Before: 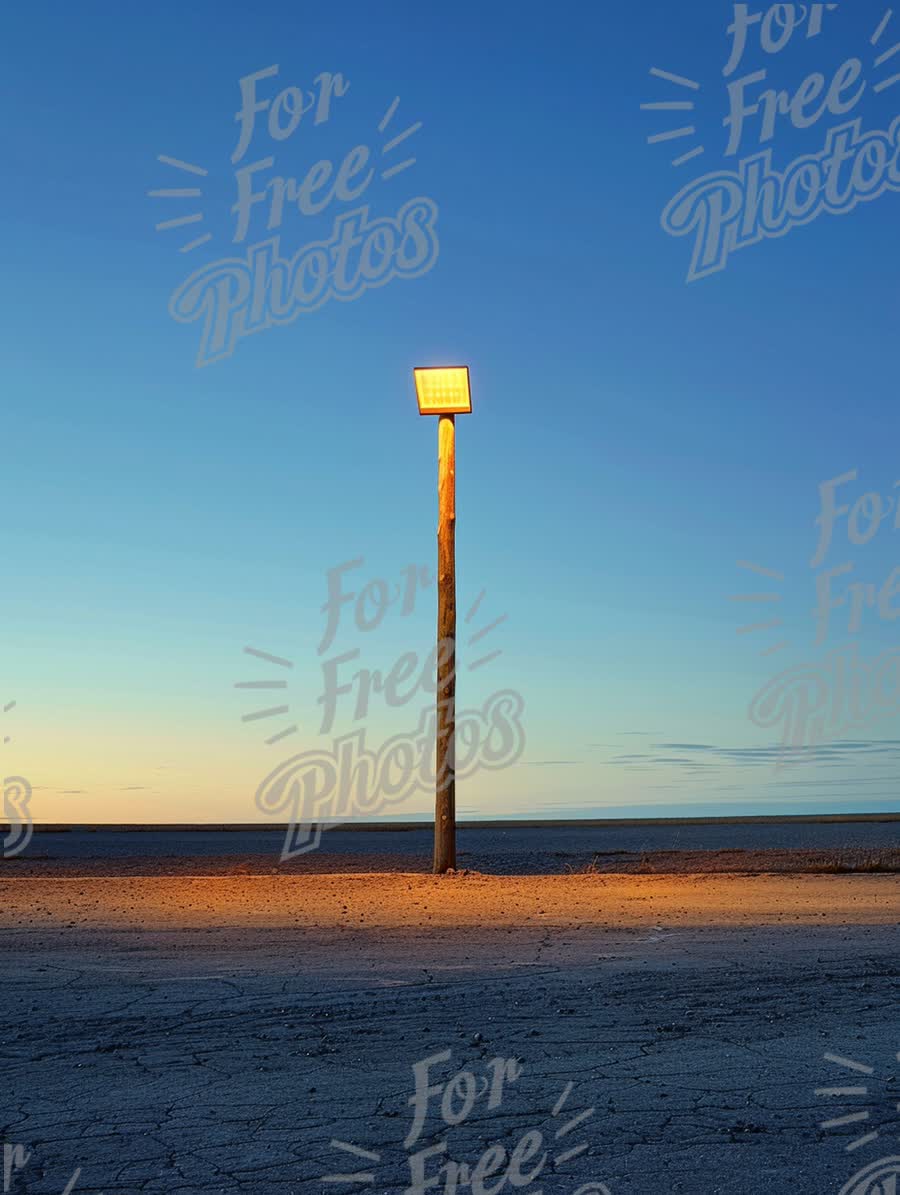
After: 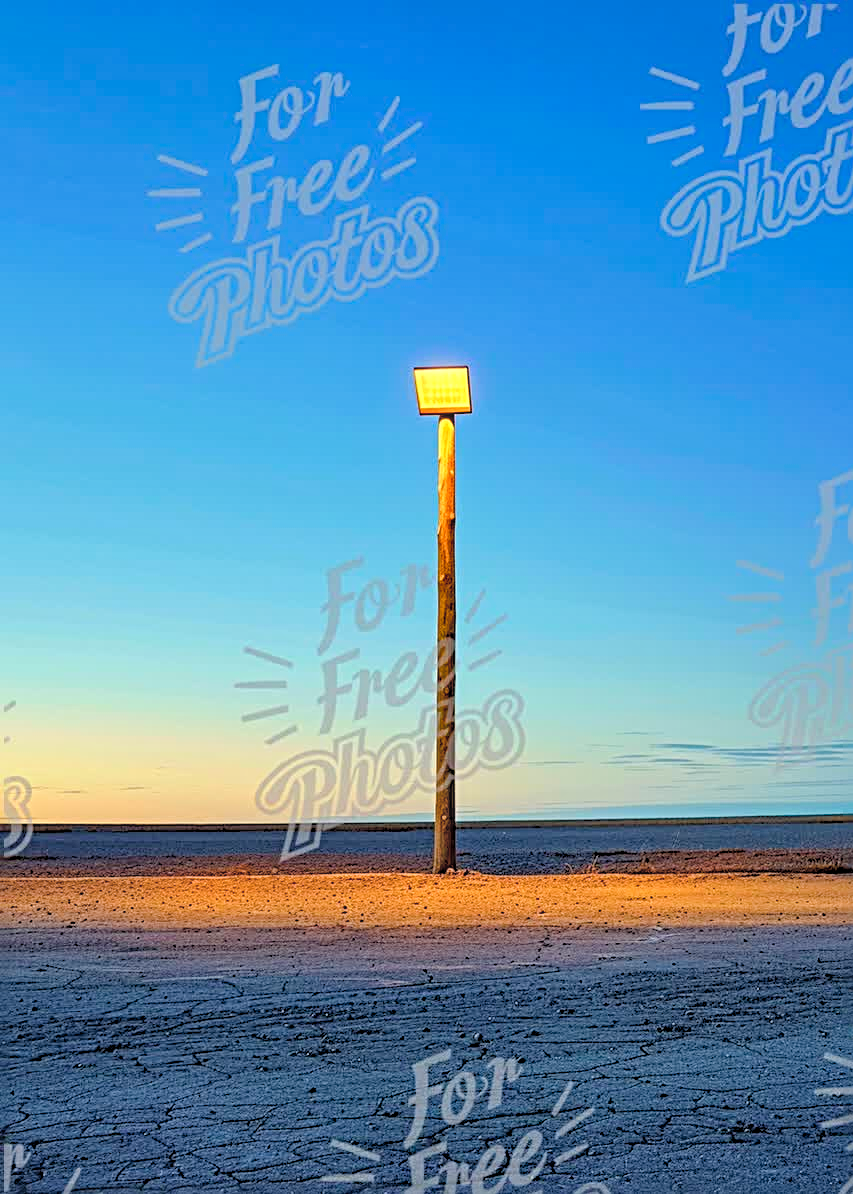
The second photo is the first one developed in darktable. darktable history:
color balance rgb: perceptual saturation grading › global saturation 14.381%, perceptual saturation grading › highlights -25.413%, perceptual saturation grading › shadows 24.599%, global vibrance 34.45%
contrast brightness saturation: brightness 0.277
haze removal: compatibility mode true, adaptive false
local contrast: on, module defaults
shadows and highlights: shadows 31.58, highlights -32.74, highlights color adjustment 78.27%, soften with gaussian
sharpen: radius 3.984
crop and rotate: left 0%, right 5.187%
